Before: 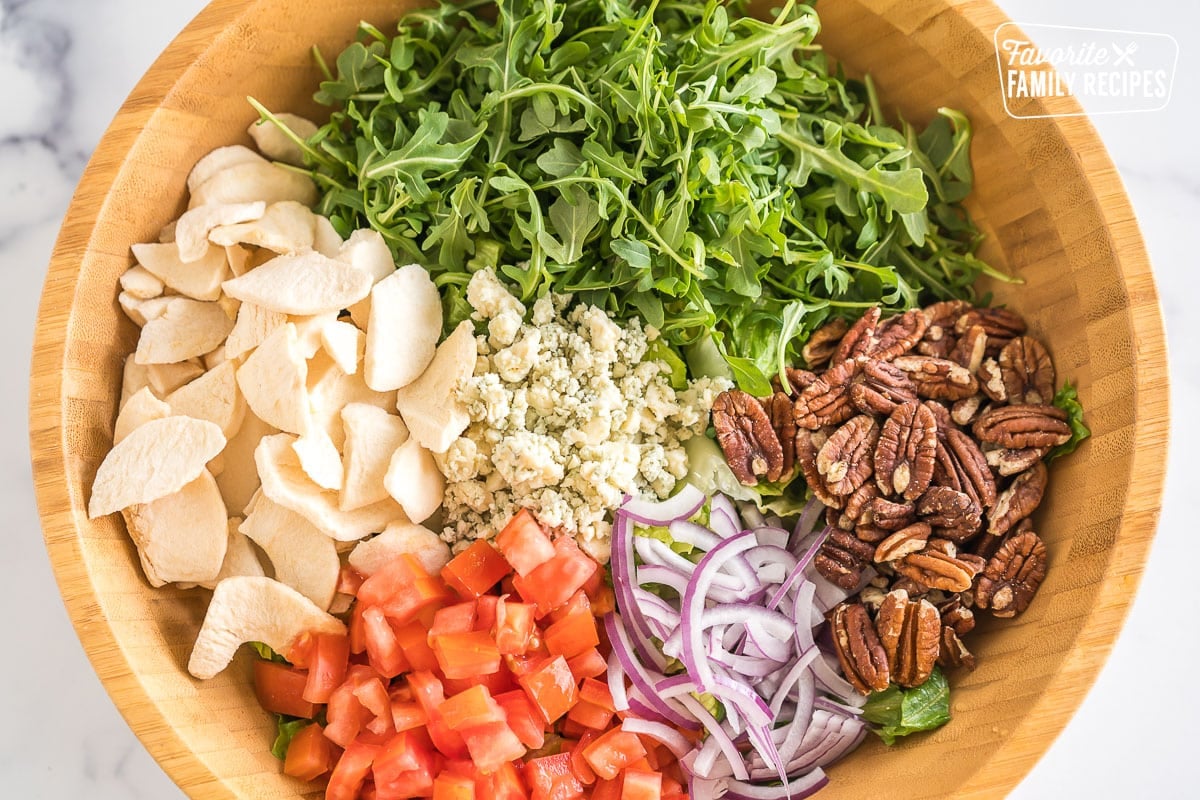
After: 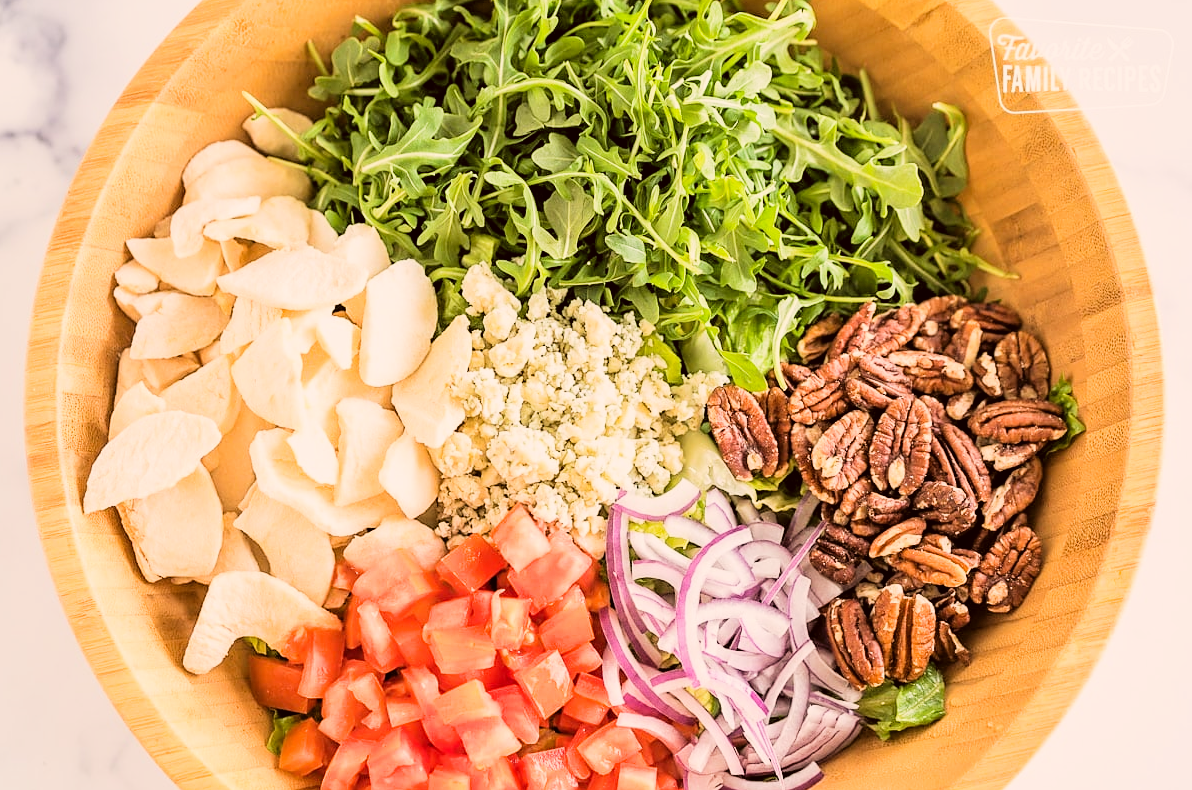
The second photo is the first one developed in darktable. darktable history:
color correction: highlights a* 6.04, highlights b* 7.92, shadows a* 5.61, shadows b* 6.93, saturation 0.884
crop: left 0.441%, top 0.688%, right 0.214%, bottom 0.55%
filmic rgb: black relative exposure -5.08 EV, white relative exposure 3.98 EV, hardness 2.88, contrast 1.296, highlights saturation mix -29.88%
exposure: exposure 0.43 EV, compensate highlight preservation false
sharpen: amount 0.205
contrast brightness saturation: contrast 0.07, brightness 0.08, saturation 0.18
